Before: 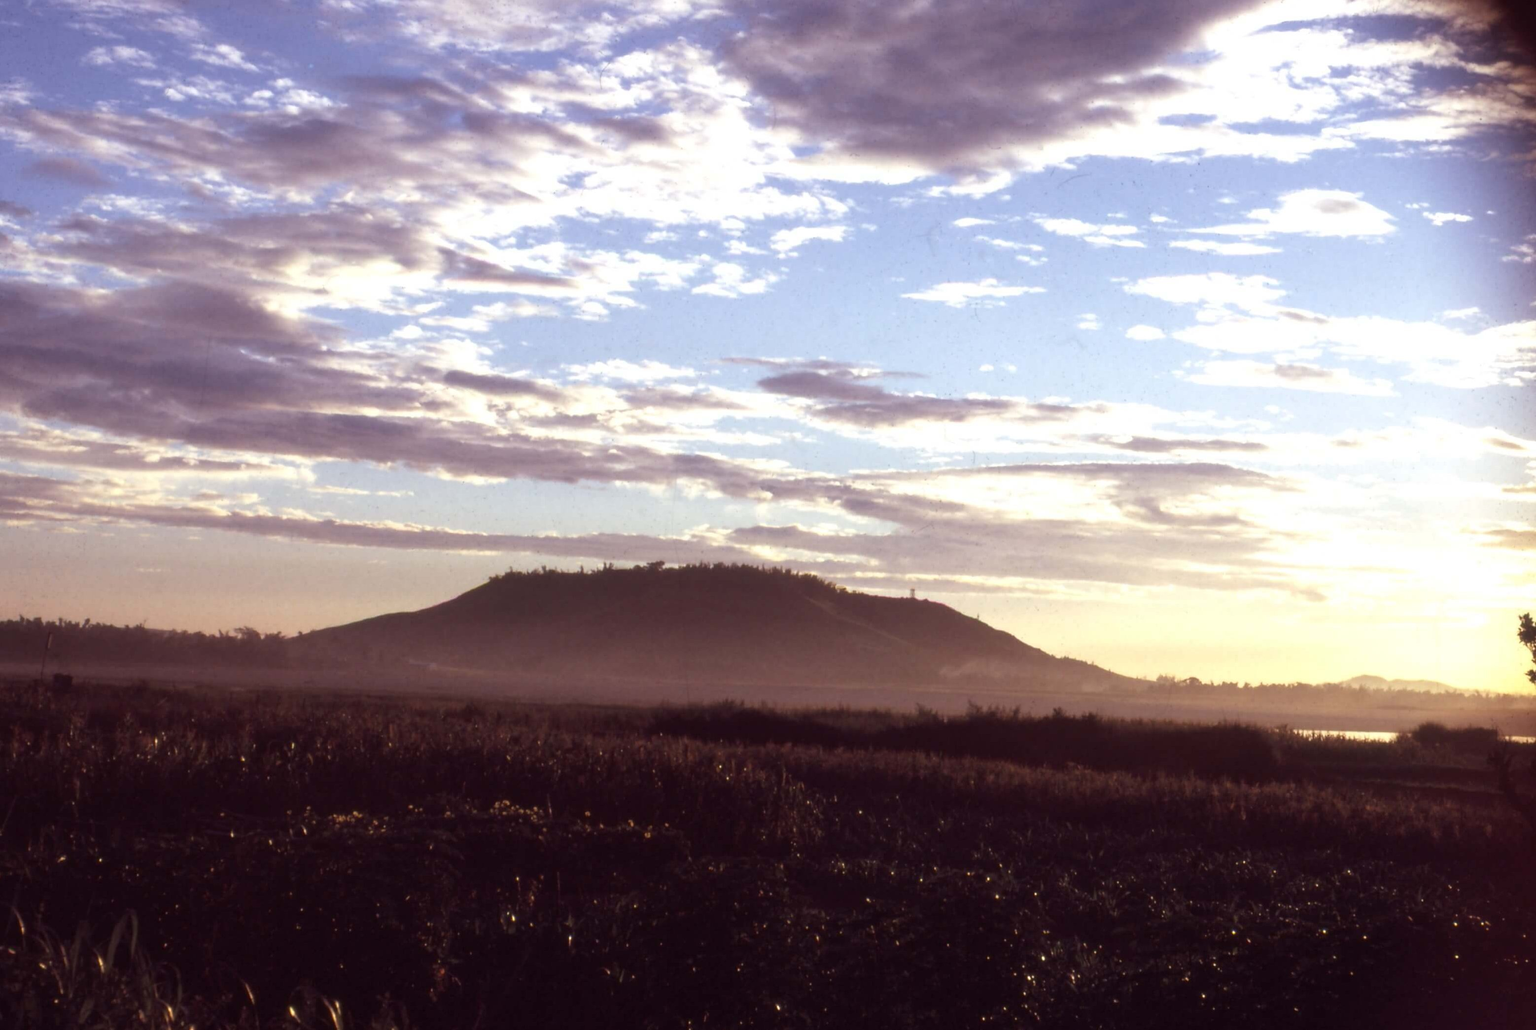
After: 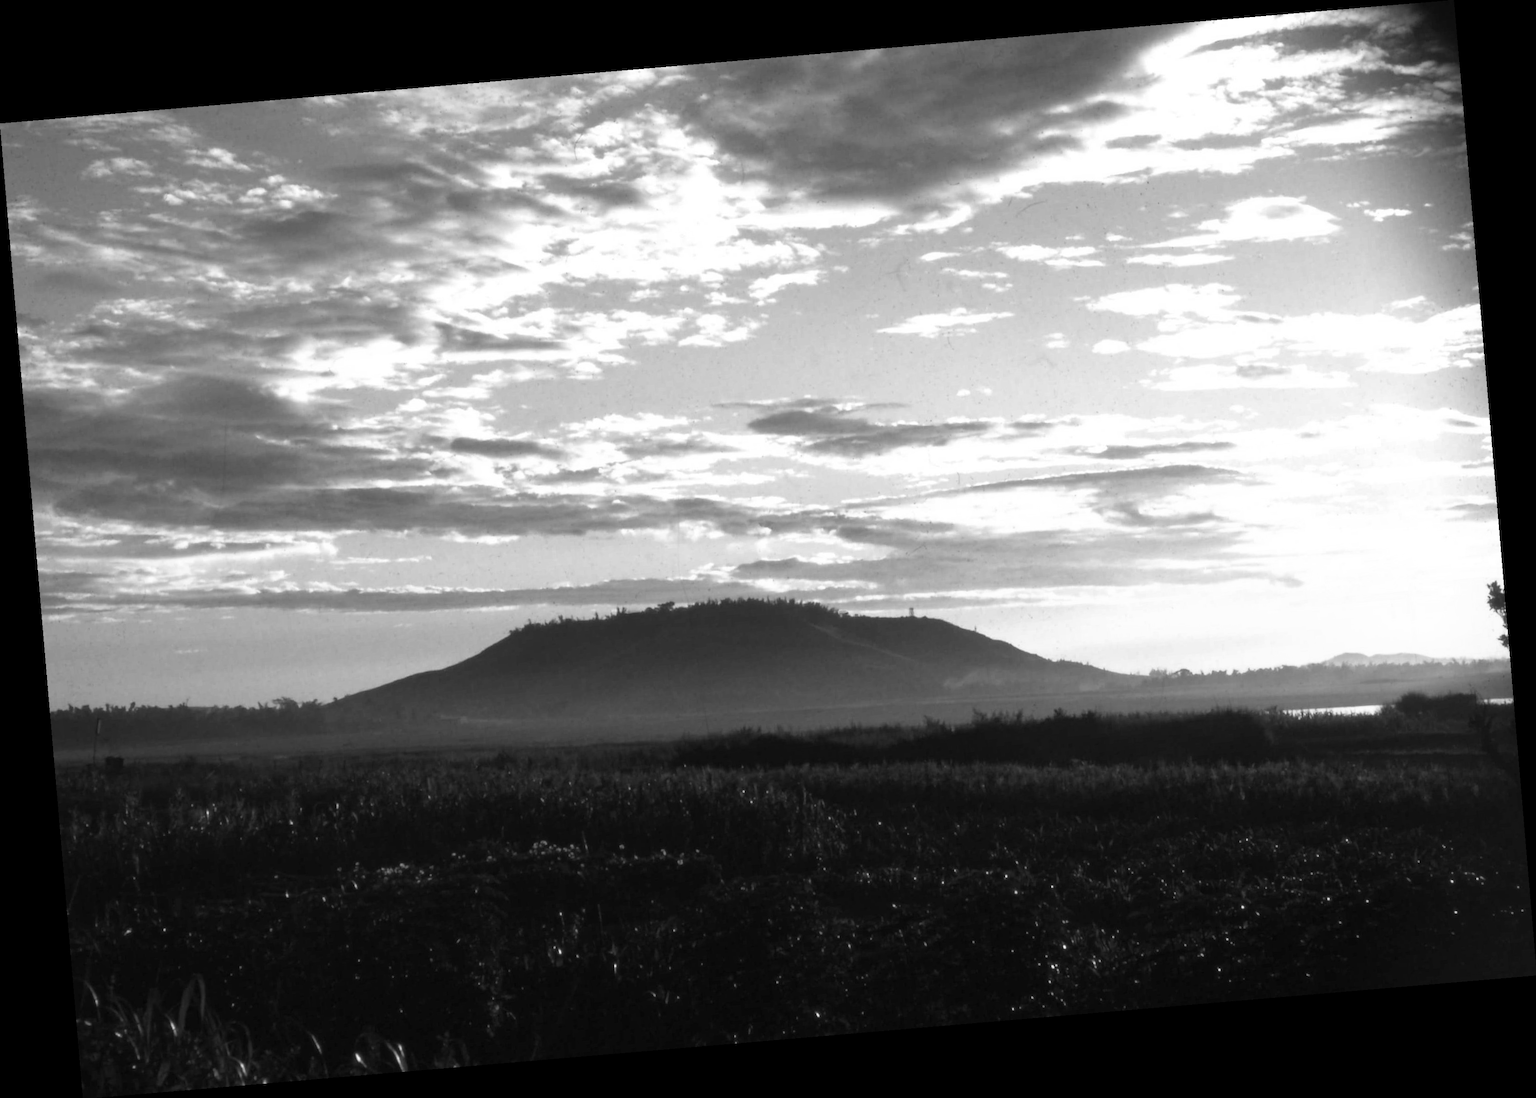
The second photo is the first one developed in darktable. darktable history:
monochrome: a 1.94, b -0.638
rotate and perspective: rotation -4.86°, automatic cropping off
haze removal: compatibility mode true, adaptive false
